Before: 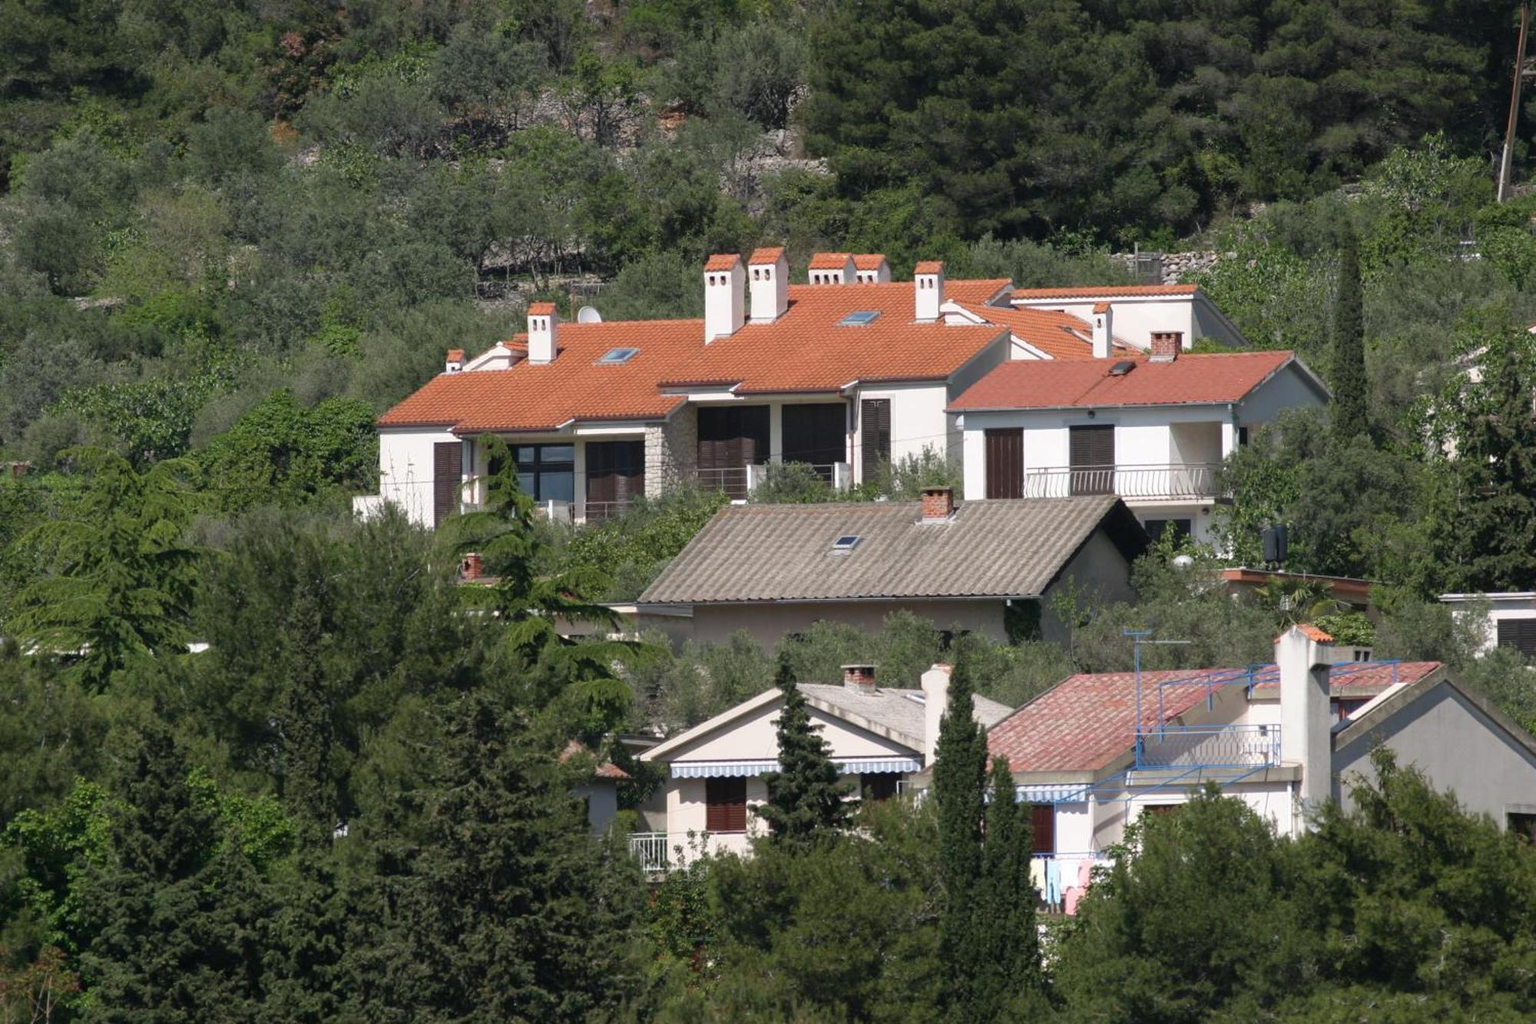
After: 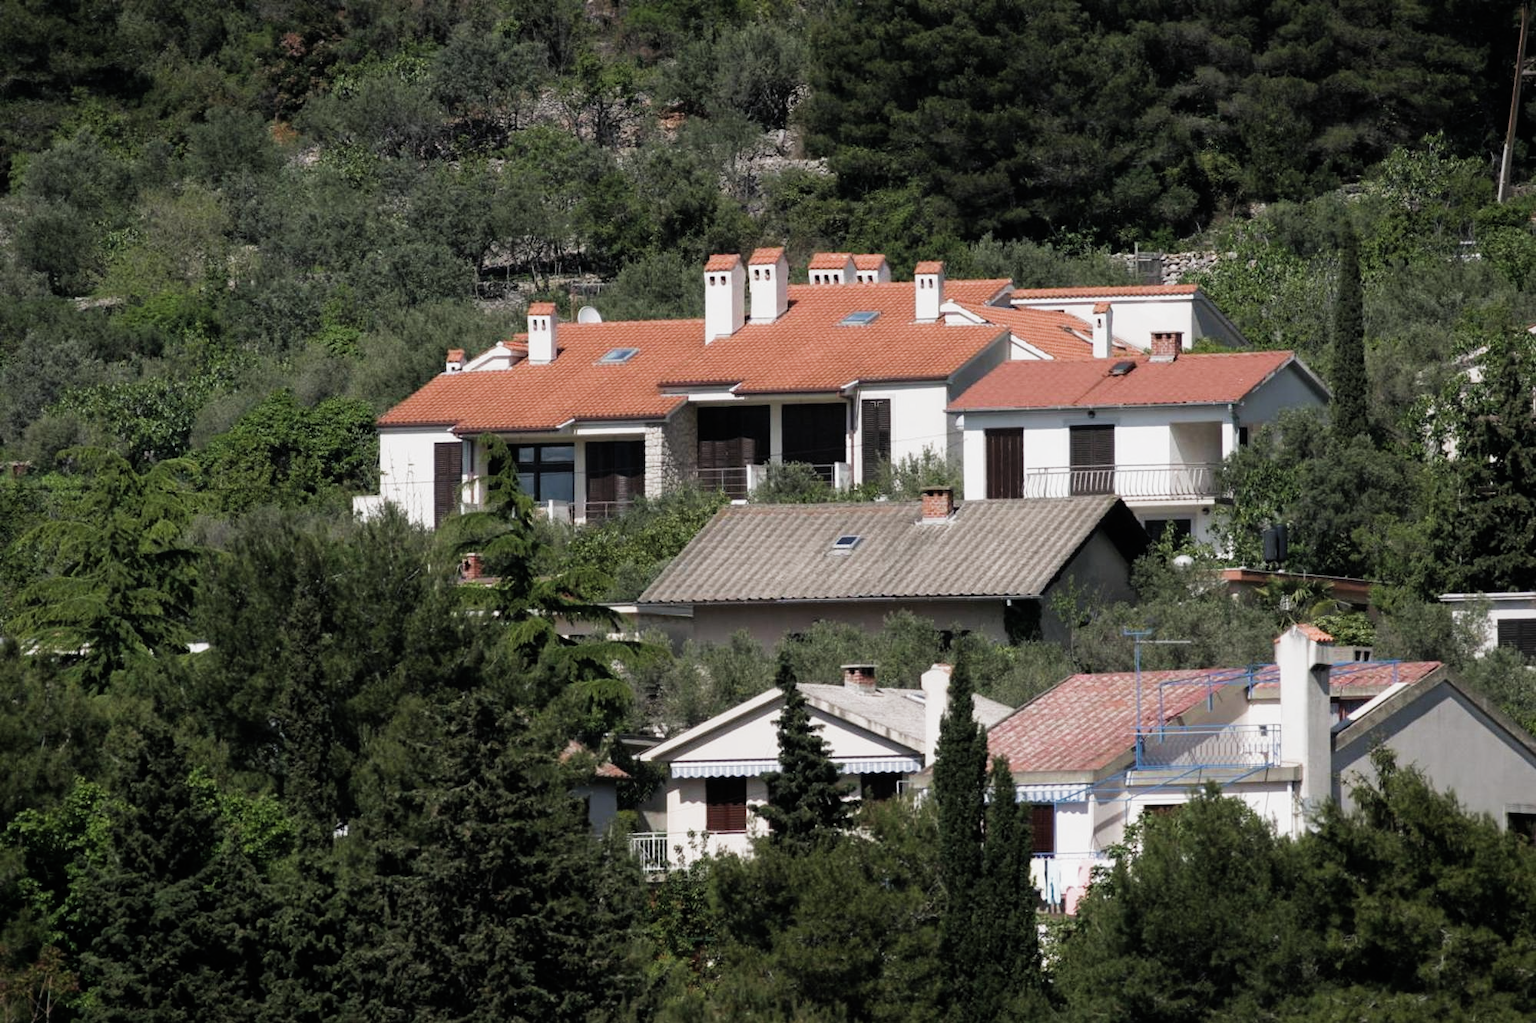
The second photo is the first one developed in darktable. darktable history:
vignetting: fall-off start 85.37%, fall-off radius 79.62%, saturation 0.044, width/height ratio 1.222, unbound false
filmic rgb: black relative exposure -8.1 EV, white relative exposure 3.01 EV, hardness 5.41, contrast 1.261, color science v4 (2020)
